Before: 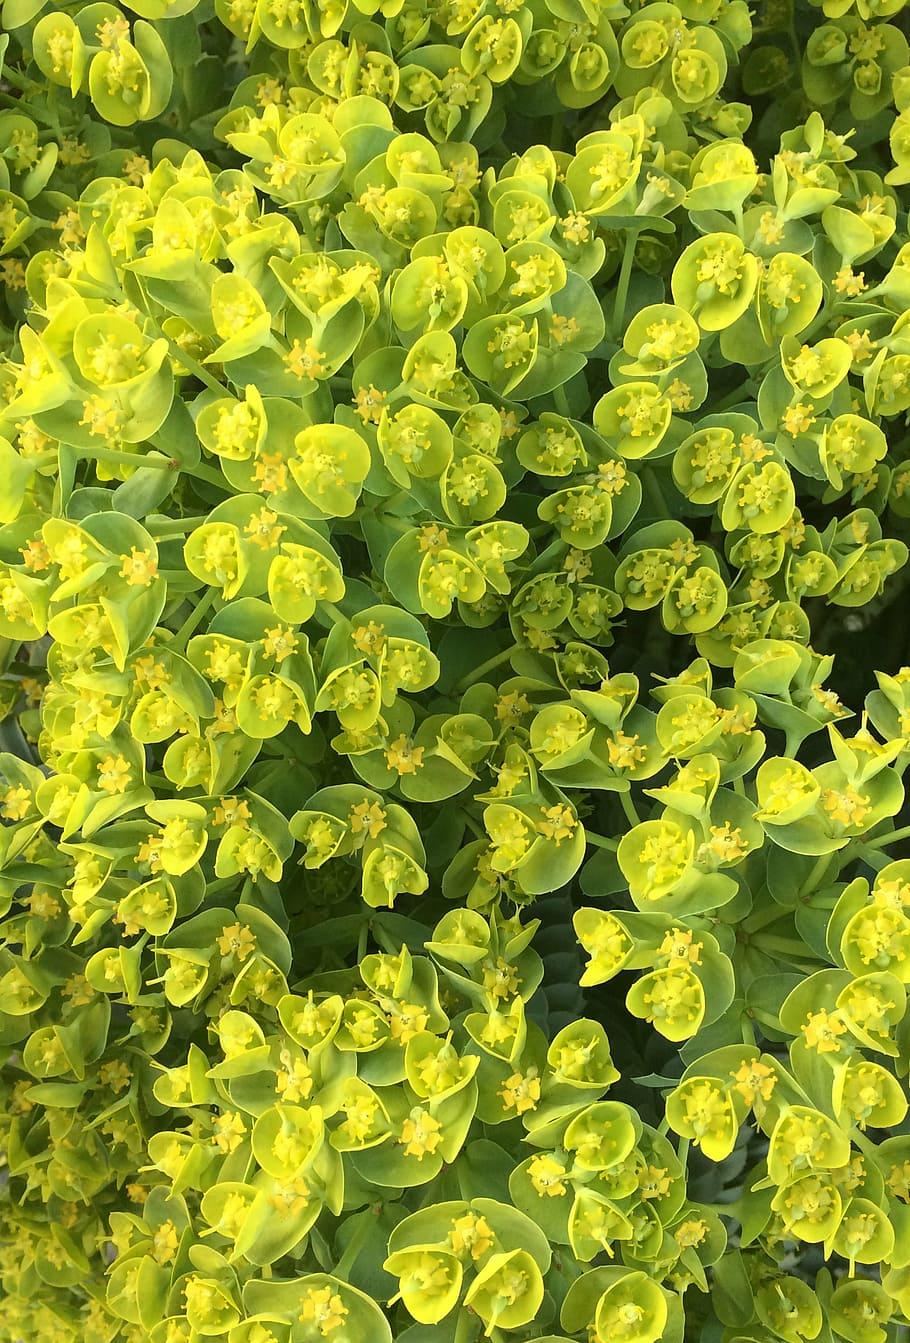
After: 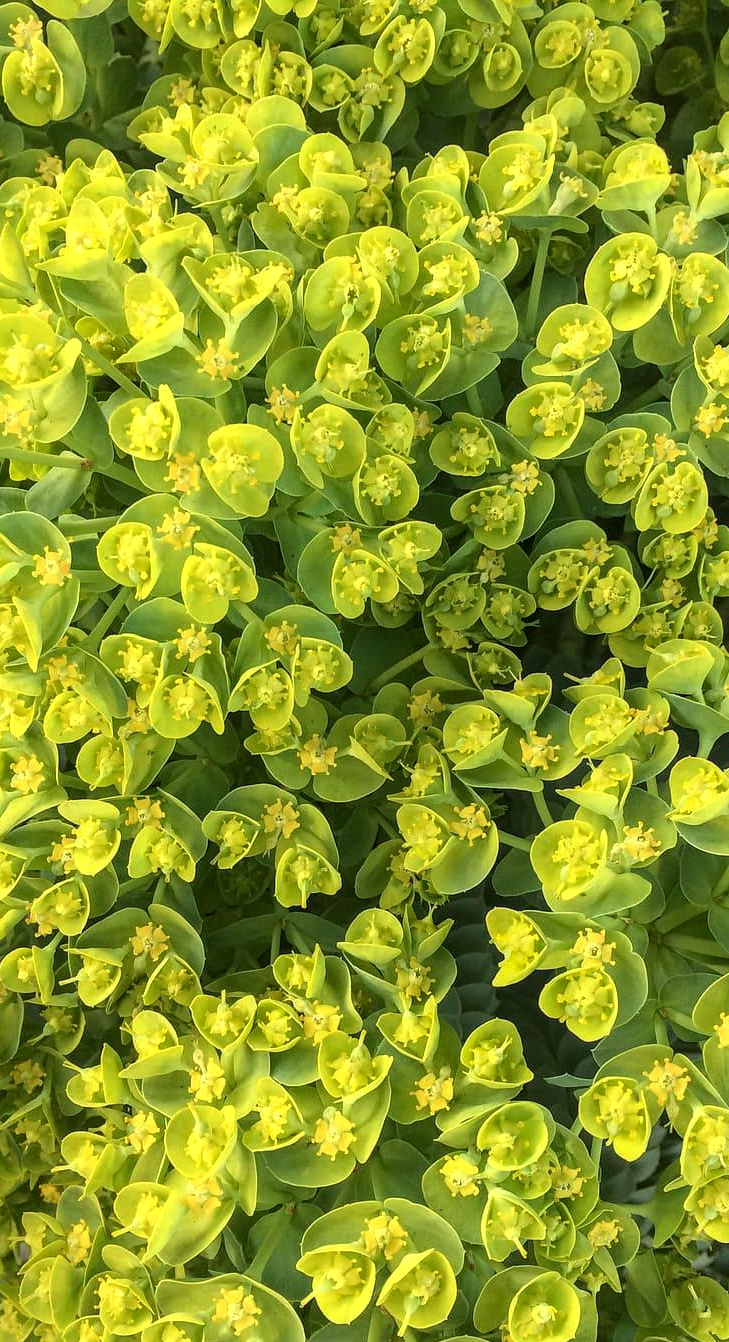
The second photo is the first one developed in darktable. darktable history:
crop and rotate: left 9.597%, right 10.195%
local contrast: on, module defaults
